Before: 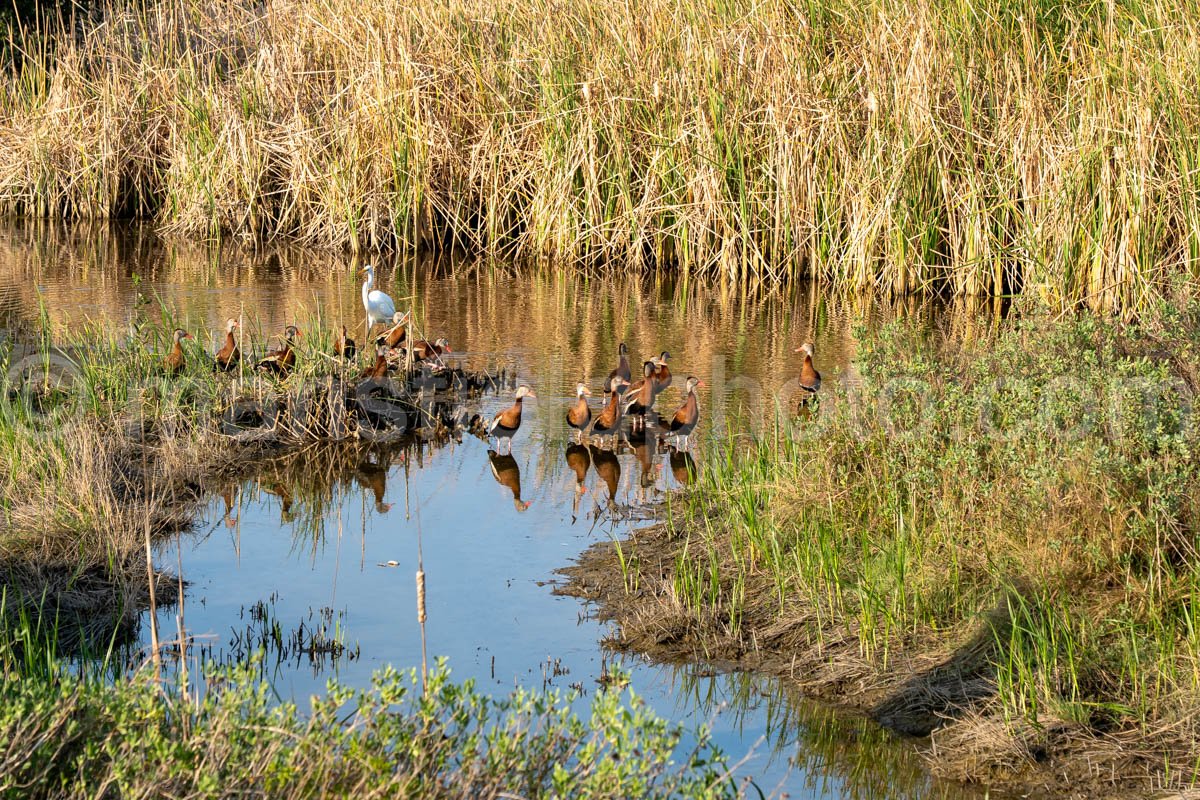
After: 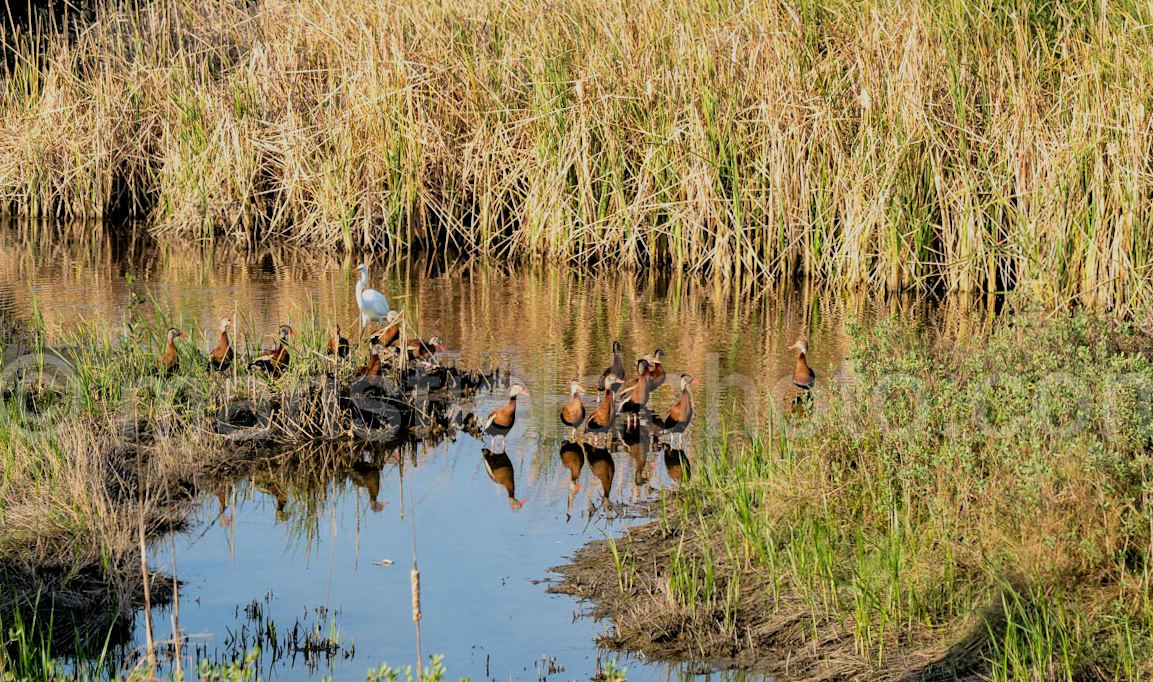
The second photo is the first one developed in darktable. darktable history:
crop and rotate: angle 0.2°, left 0.275%, right 3.127%, bottom 14.18%
filmic rgb: black relative exposure -7.92 EV, white relative exposure 4.13 EV, threshold 3 EV, hardness 4.02, latitude 51.22%, contrast 1.013, shadows ↔ highlights balance 5.35%, color science v5 (2021), contrast in shadows safe, contrast in highlights safe, enable highlight reconstruction true
